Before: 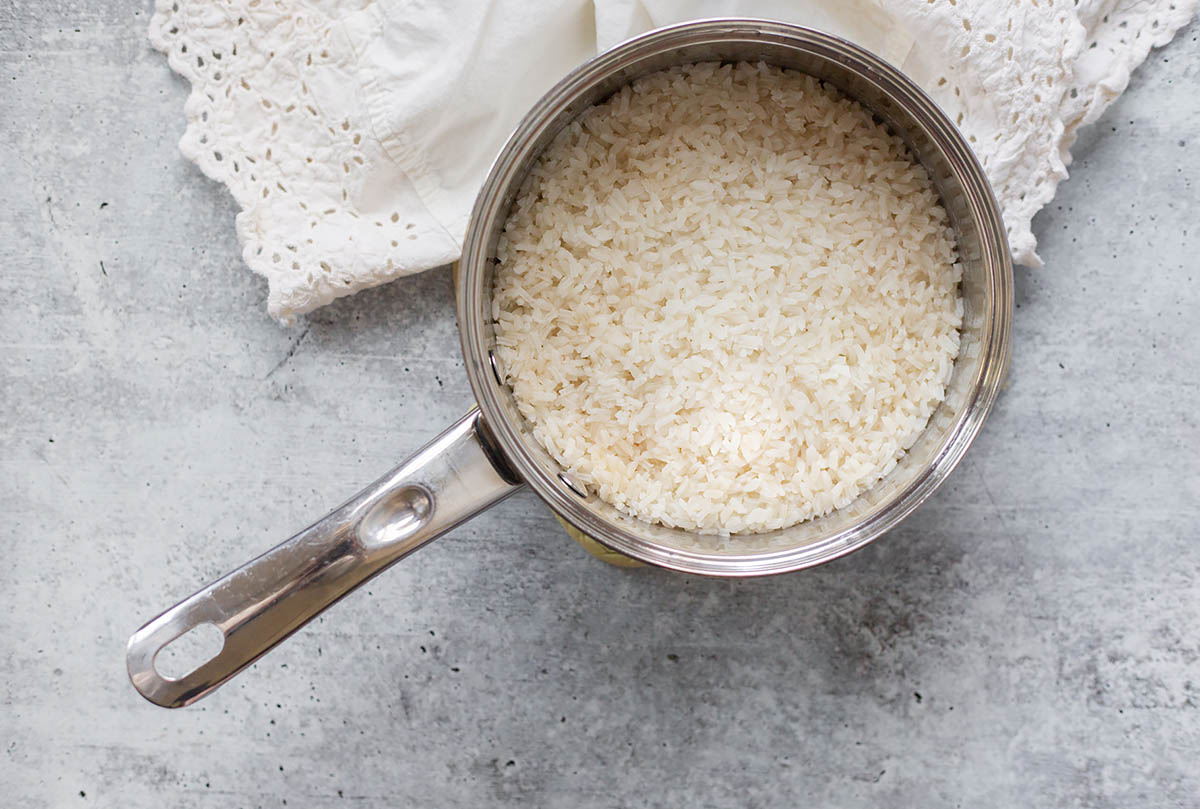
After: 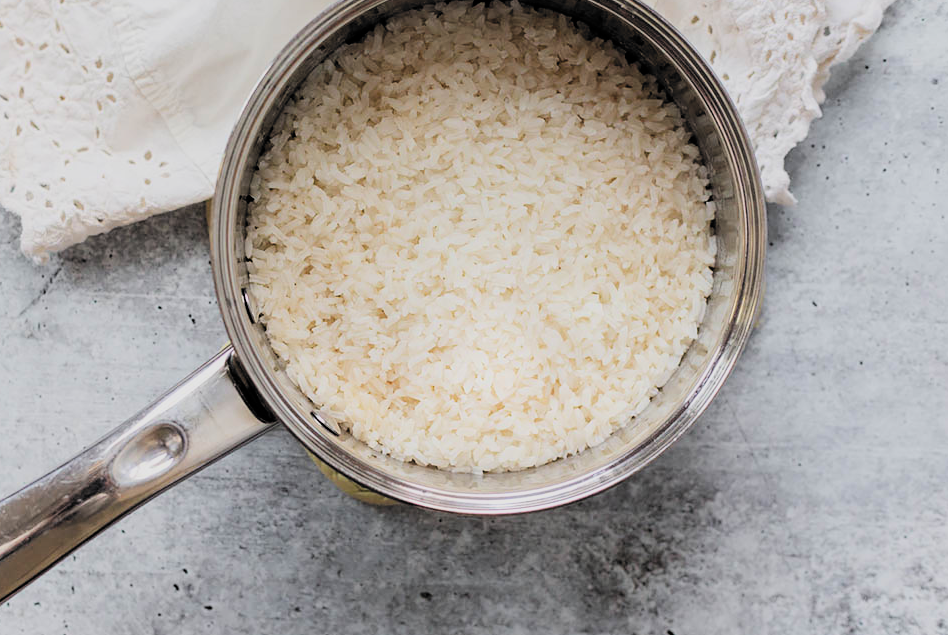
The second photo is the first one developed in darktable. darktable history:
crop and rotate: left 20.602%, top 7.877%, right 0.334%, bottom 13.549%
filmic rgb: black relative exposure -5.06 EV, white relative exposure 4 EV, threshold 2.95 EV, hardness 2.89, contrast 1.297, highlights saturation mix -31.42%, color science v6 (2022), enable highlight reconstruction true
